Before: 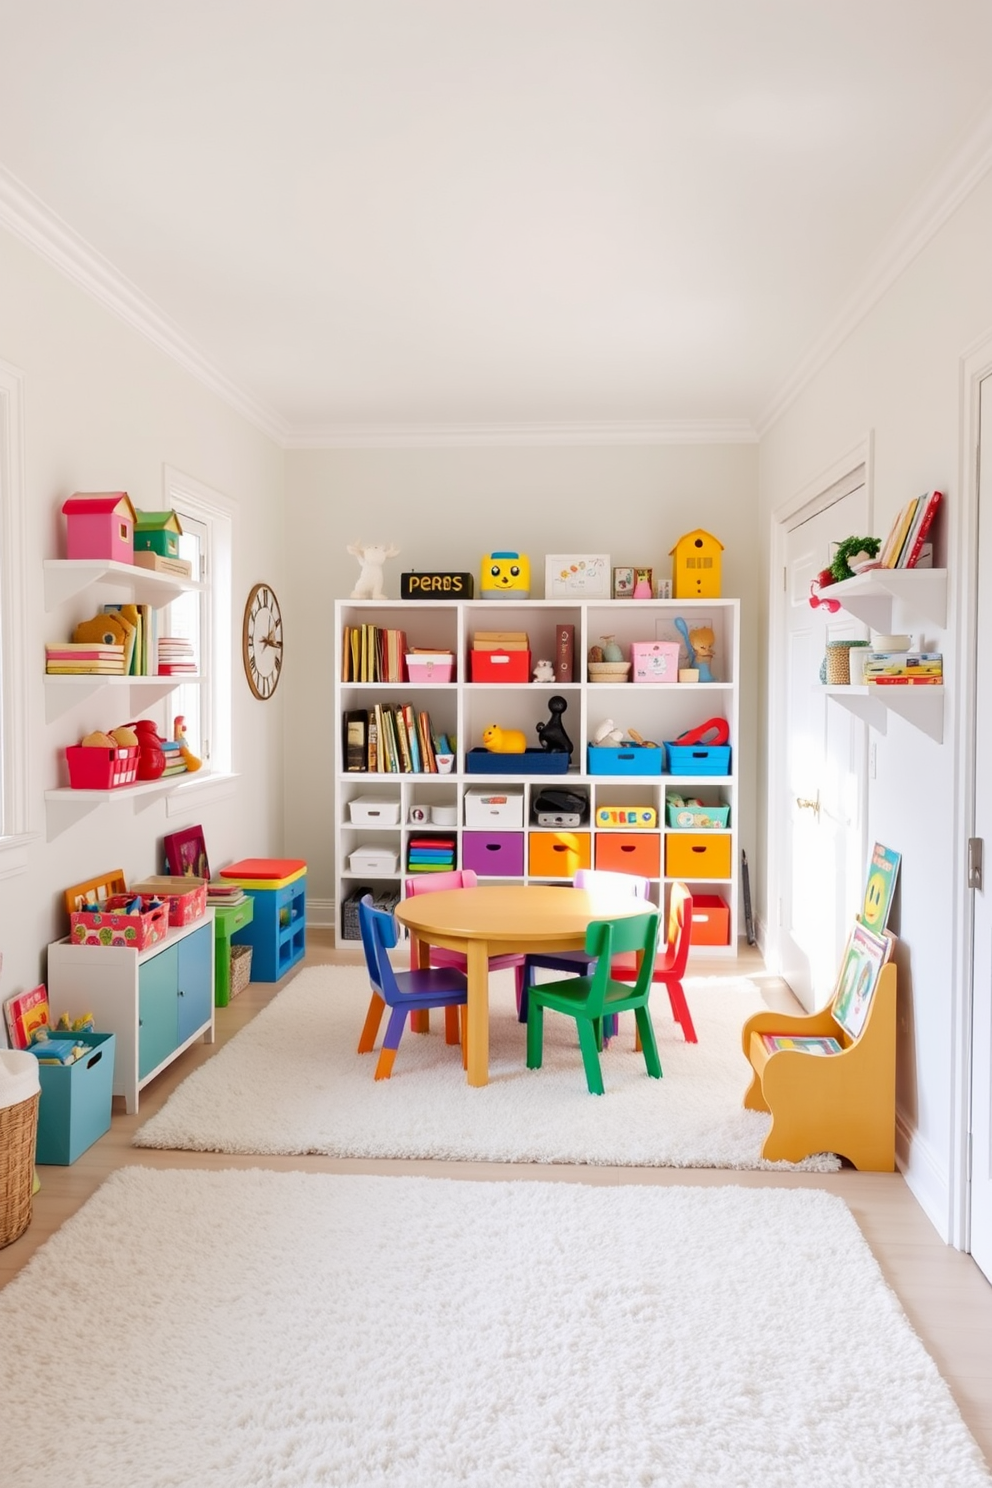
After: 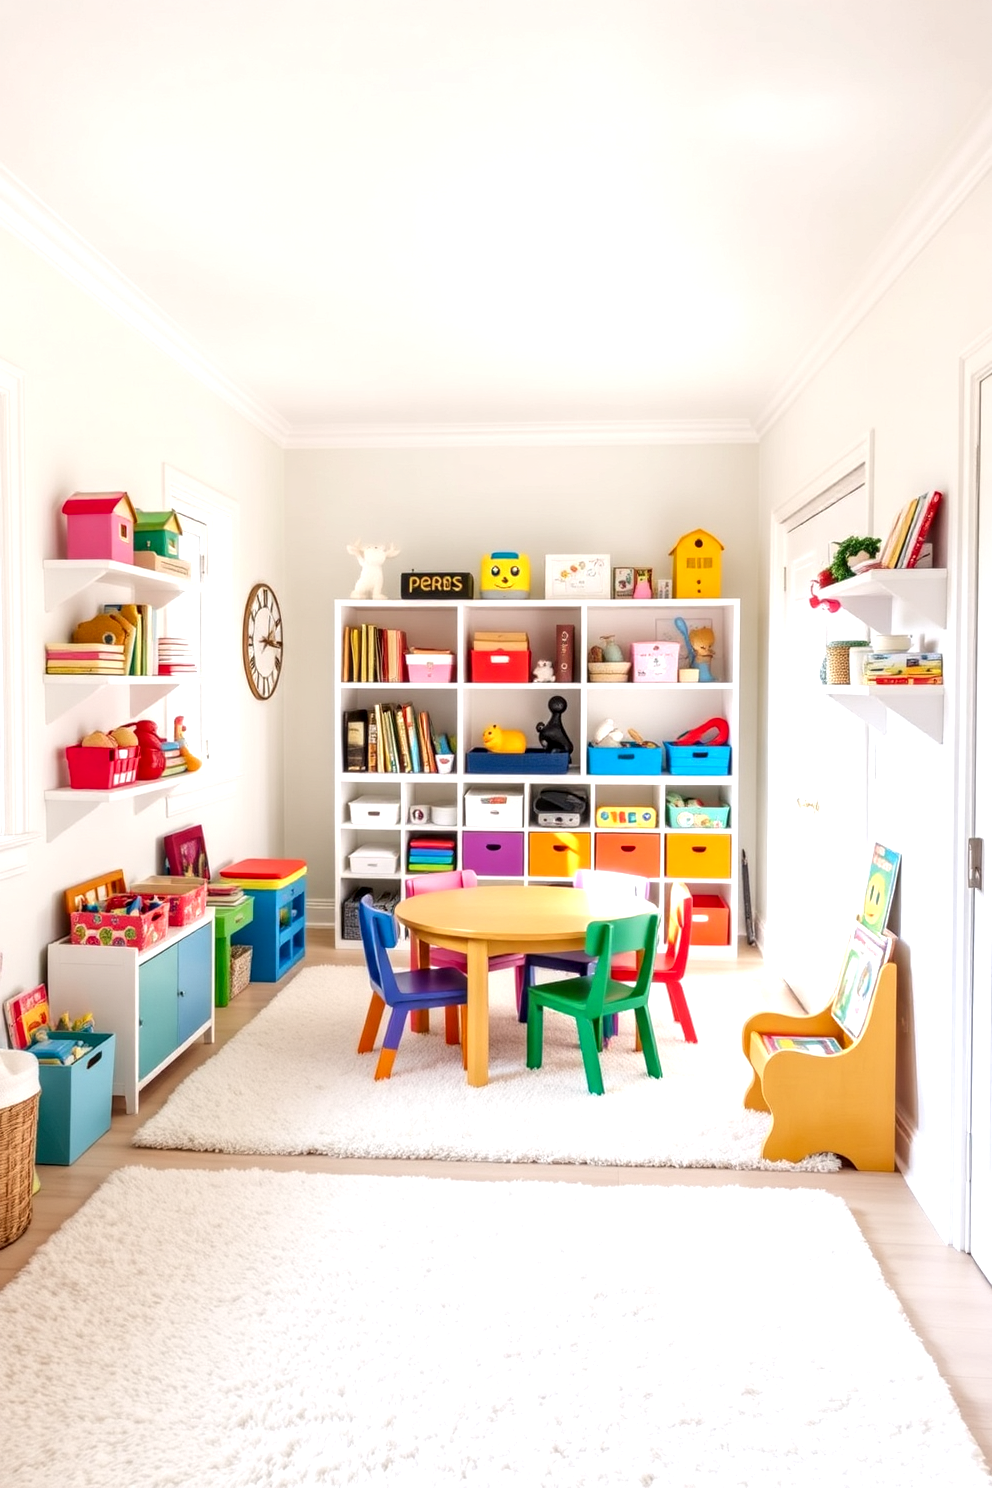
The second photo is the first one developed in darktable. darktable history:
exposure: exposure 0.515 EV, compensate highlight preservation false
local contrast: highlights 61%, detail 143%, midtone range 0.428
